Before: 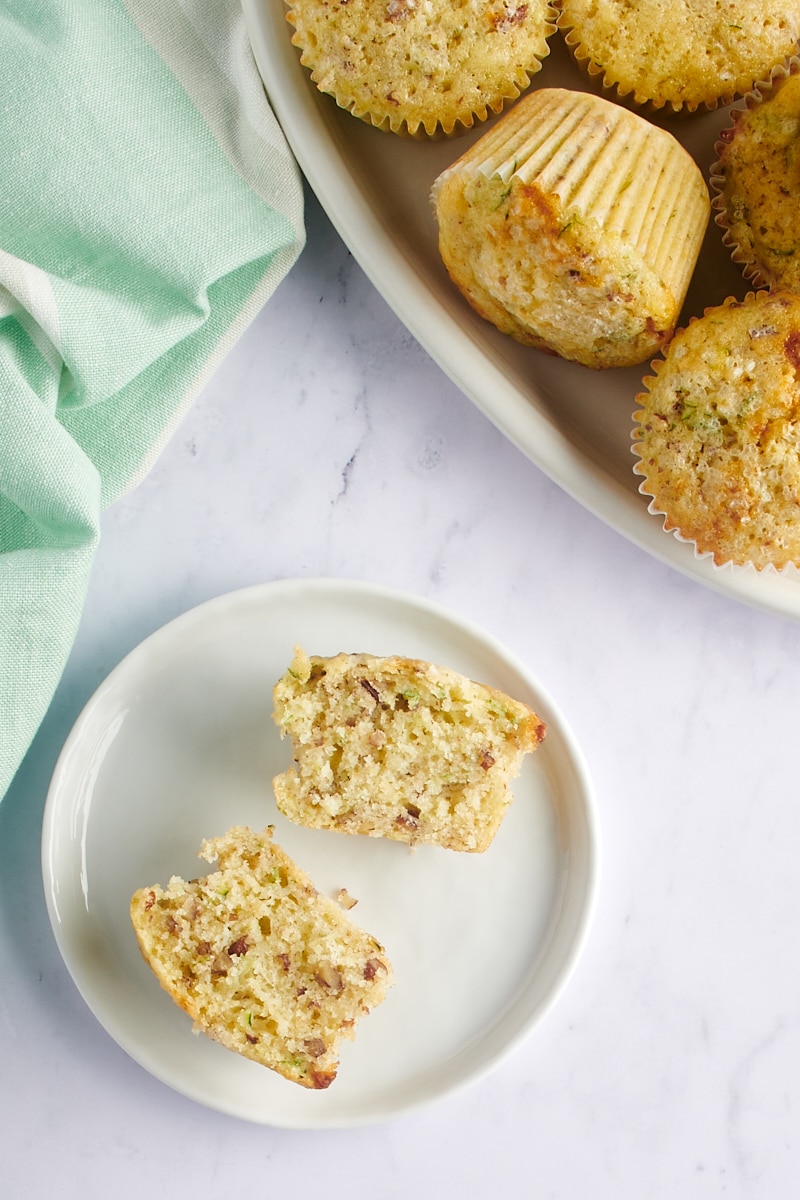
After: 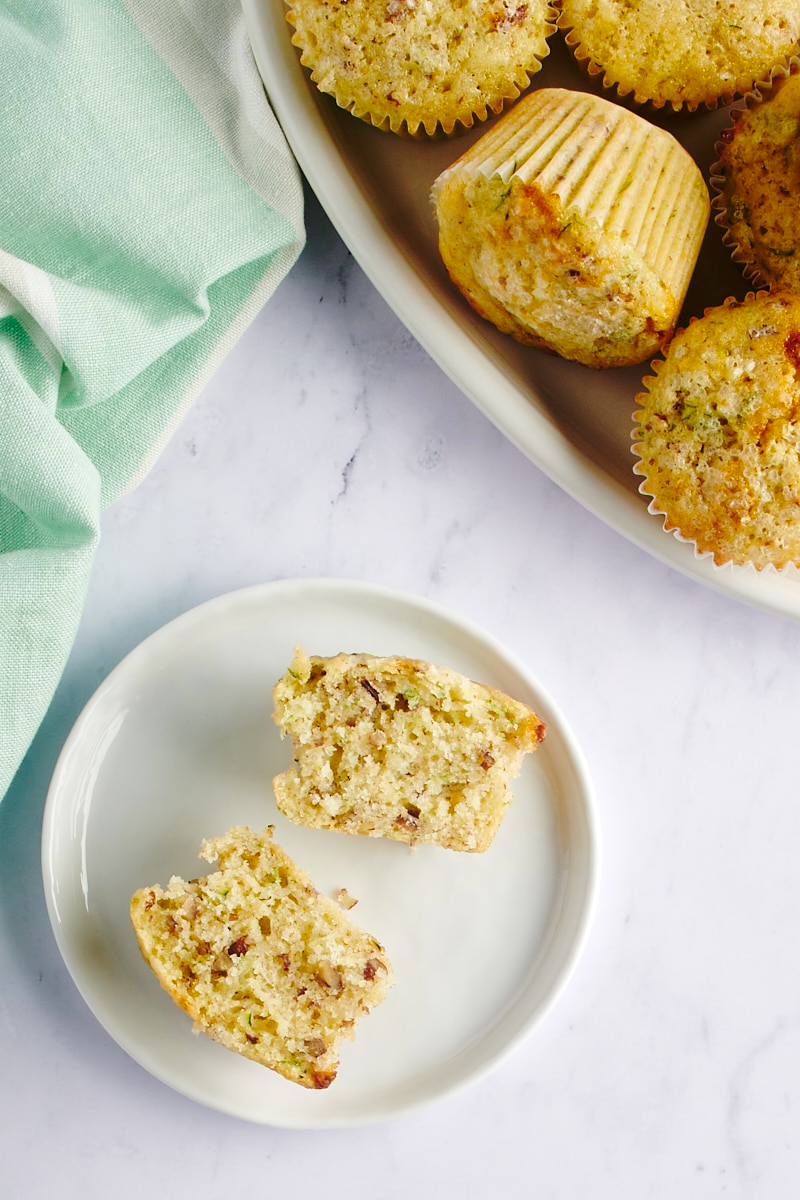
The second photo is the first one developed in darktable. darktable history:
base curve: curves: ch0 [(0, 0) (0.073, 0.04) (0.157, 0.139) (0.492, 0.492) (0.758, 0.758) (1, 1)], preserve colors none
